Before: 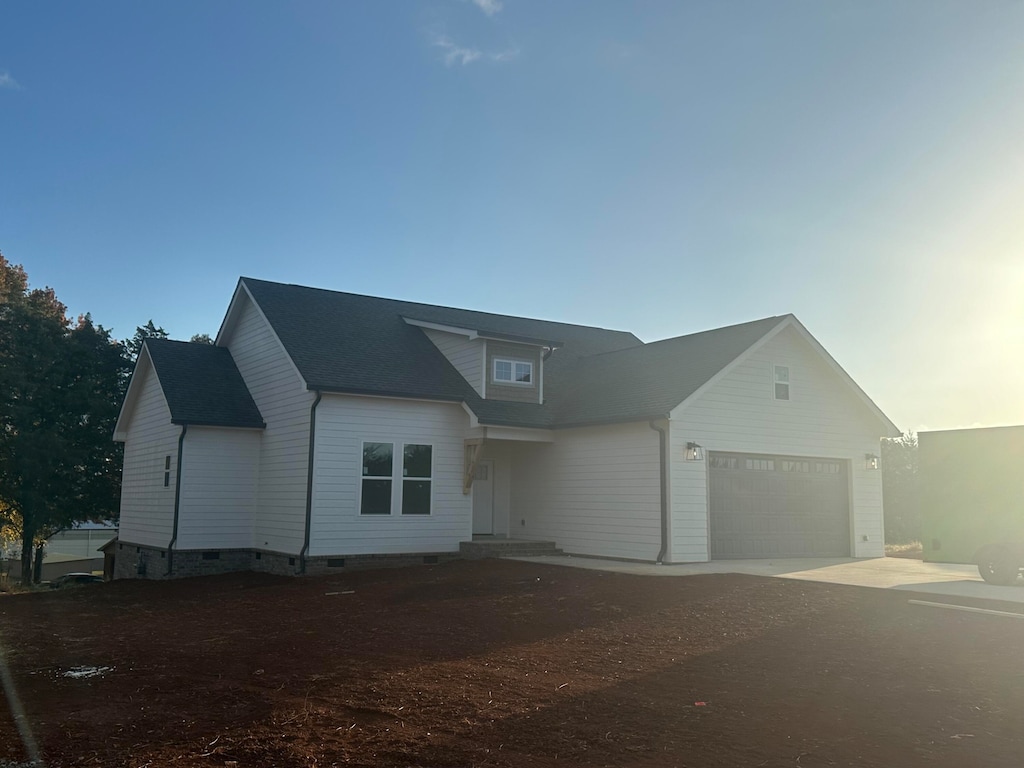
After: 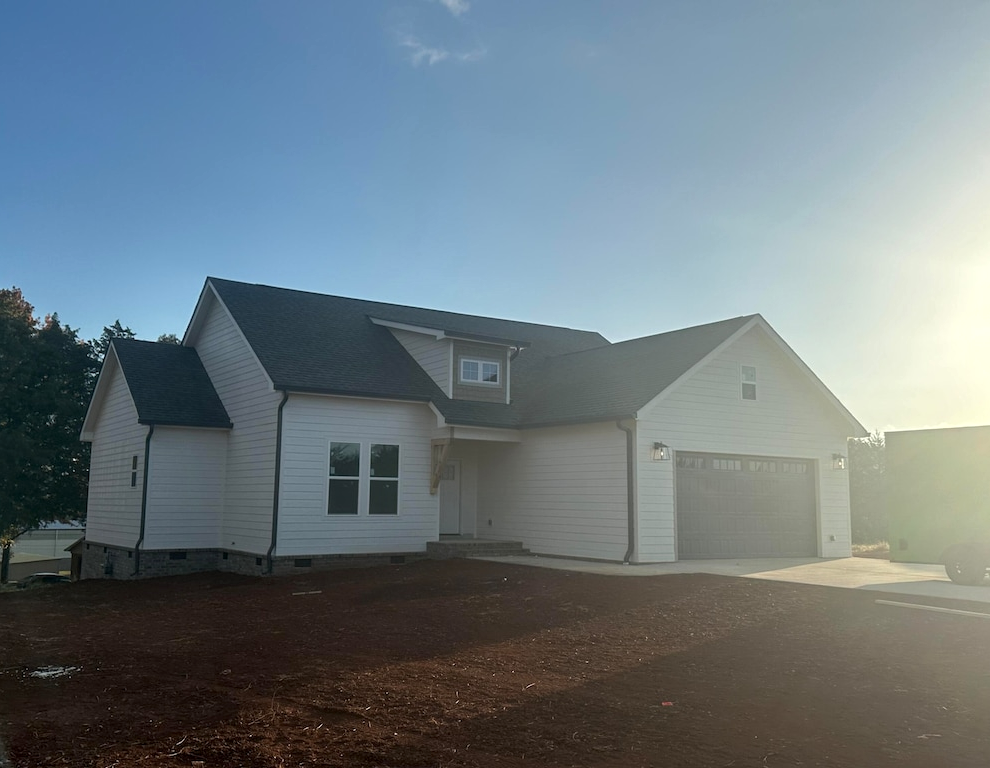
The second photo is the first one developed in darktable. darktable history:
local contrast: highlights 100%, shadows 100%, detail 120%, midtone range 0.2
crop and rotate: left 3.238%
